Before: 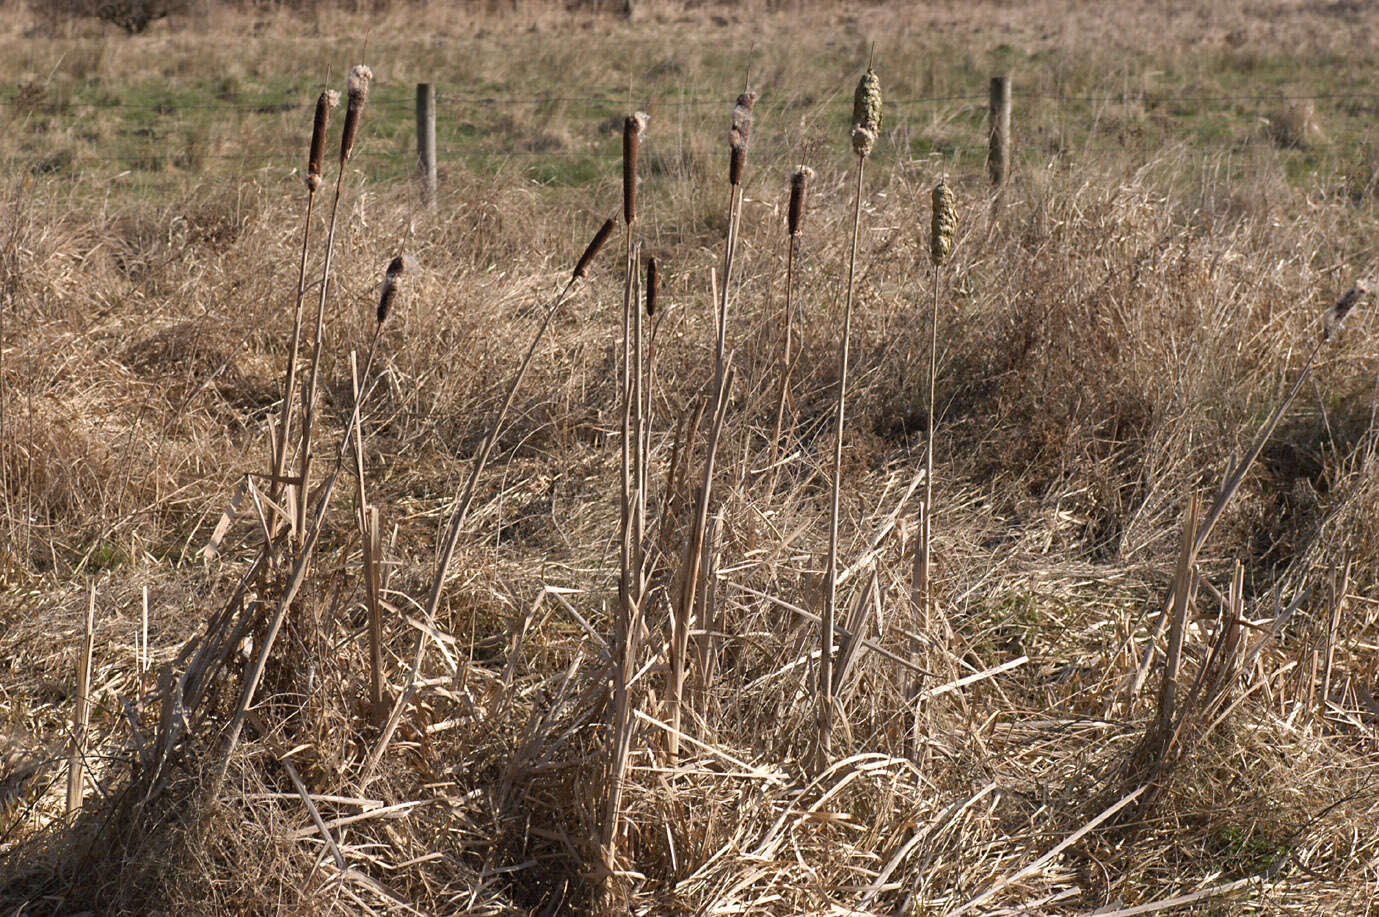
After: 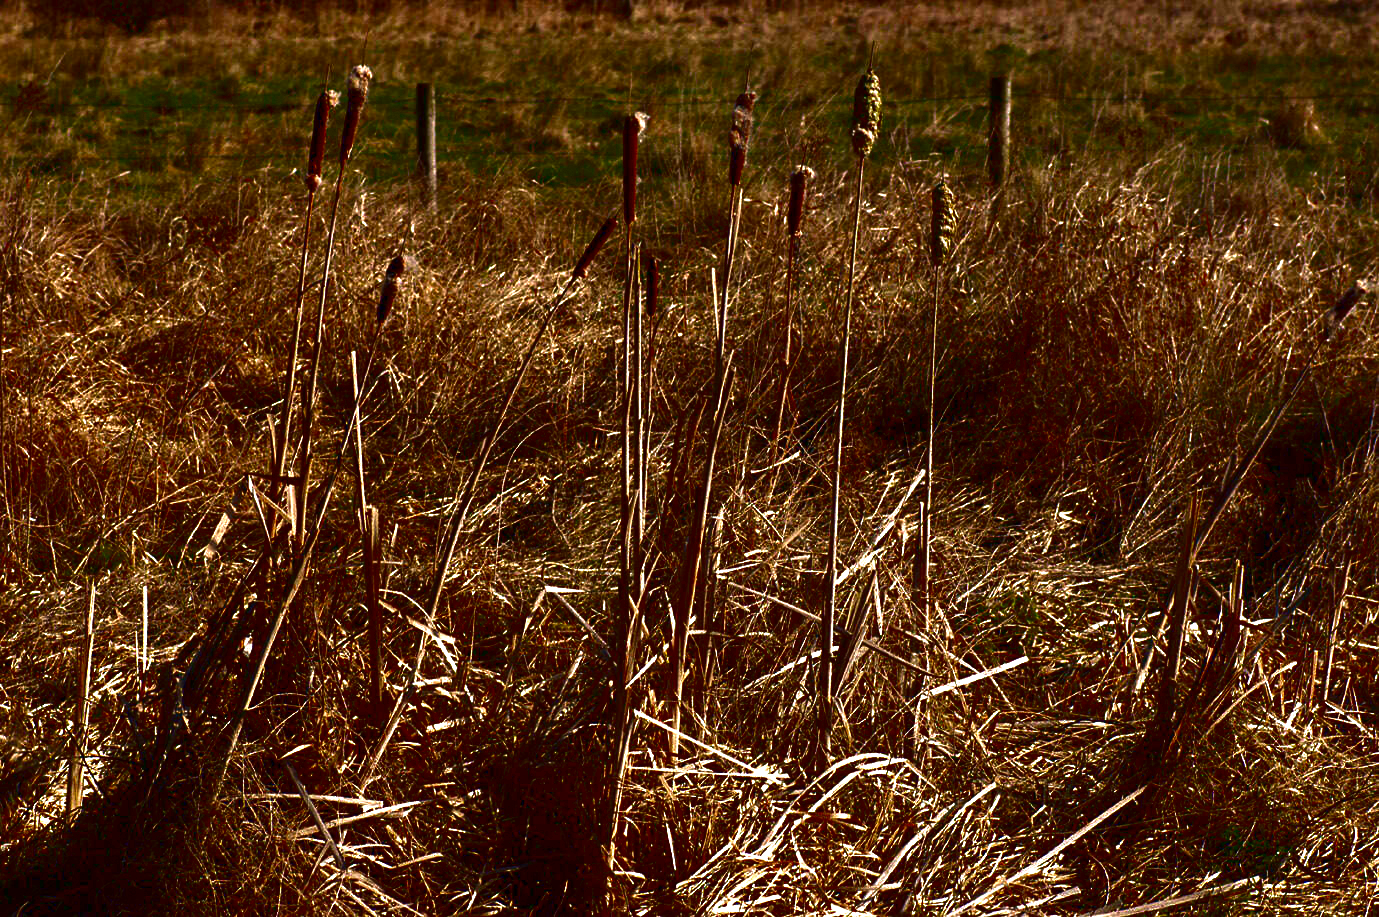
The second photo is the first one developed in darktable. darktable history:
contrast brightness saturation: brightness -0.986, saturation 0.998
exposure: exposure 0.512 EV, compensate highlight preservation false
velvia: on, module defaults
